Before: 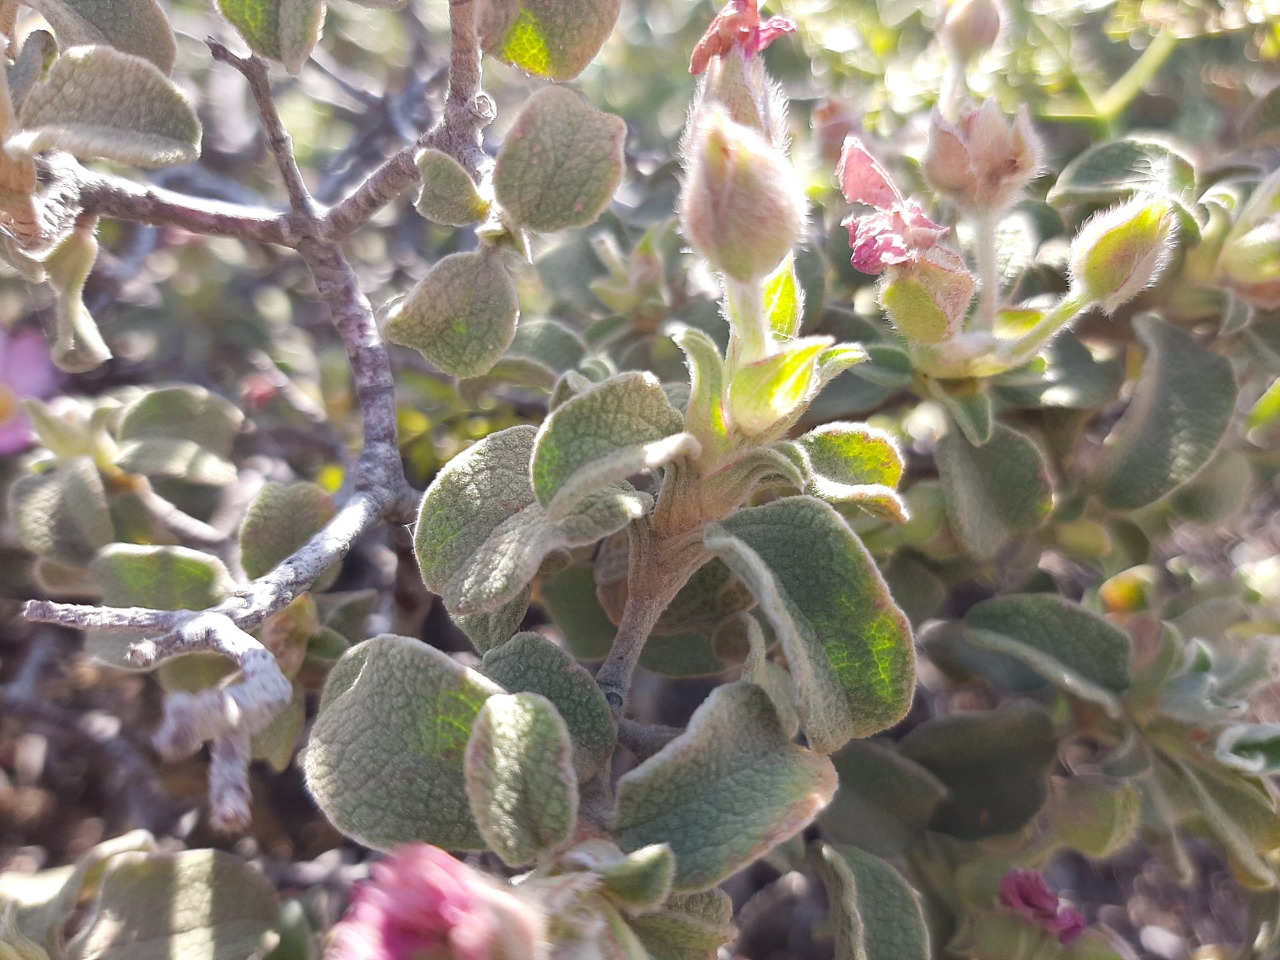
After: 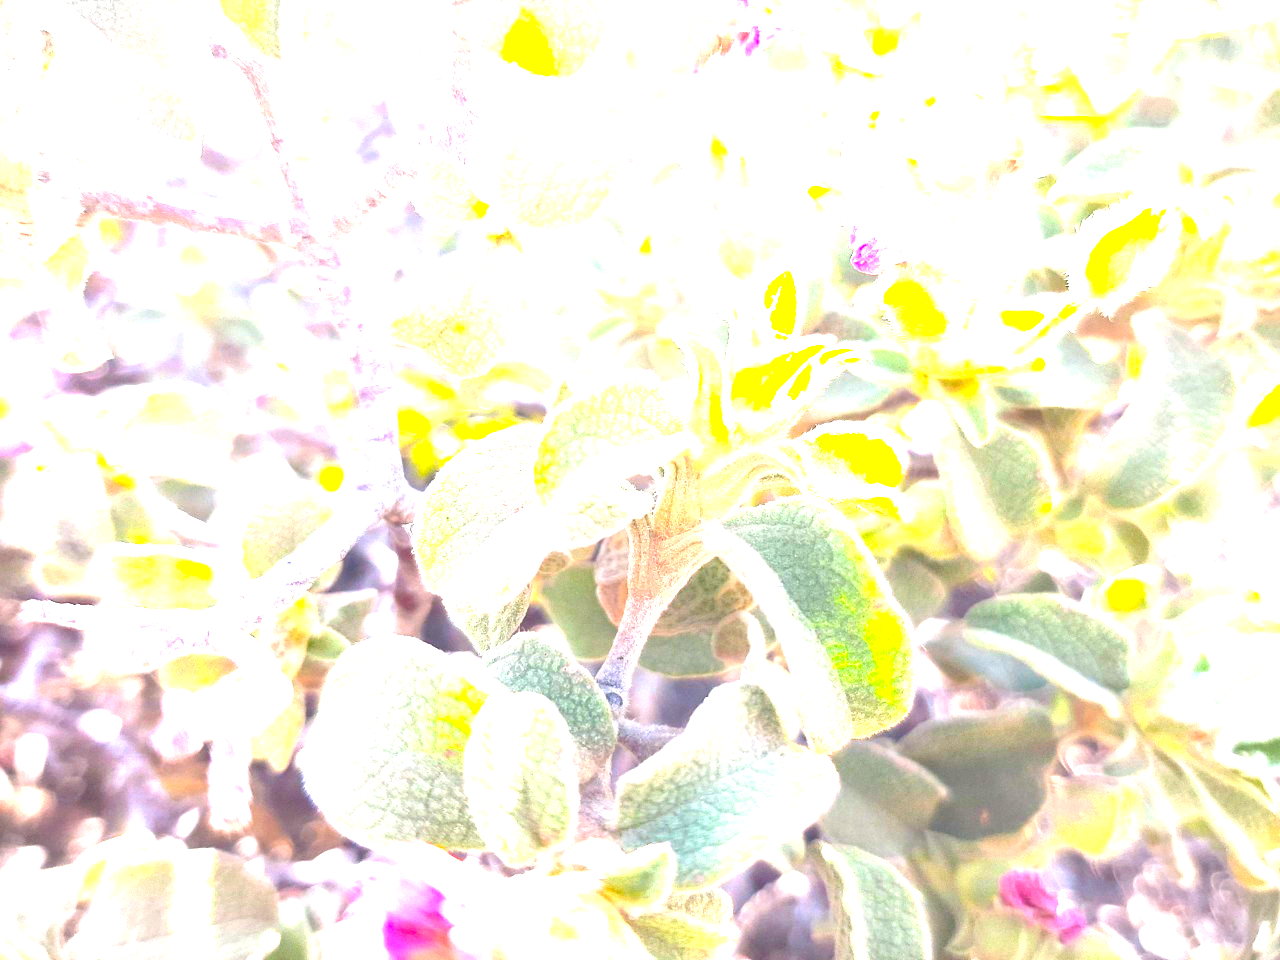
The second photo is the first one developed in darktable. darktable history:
color balance rgb: linear chroma grading › global chroma 15%, perceptual saturation grading › global saturation 30%
vignetting: fall-off start 100%, brightness -0.282, width/height ratio 1.31
exposure: exposure 3 EV, compensate highlight preservation false
